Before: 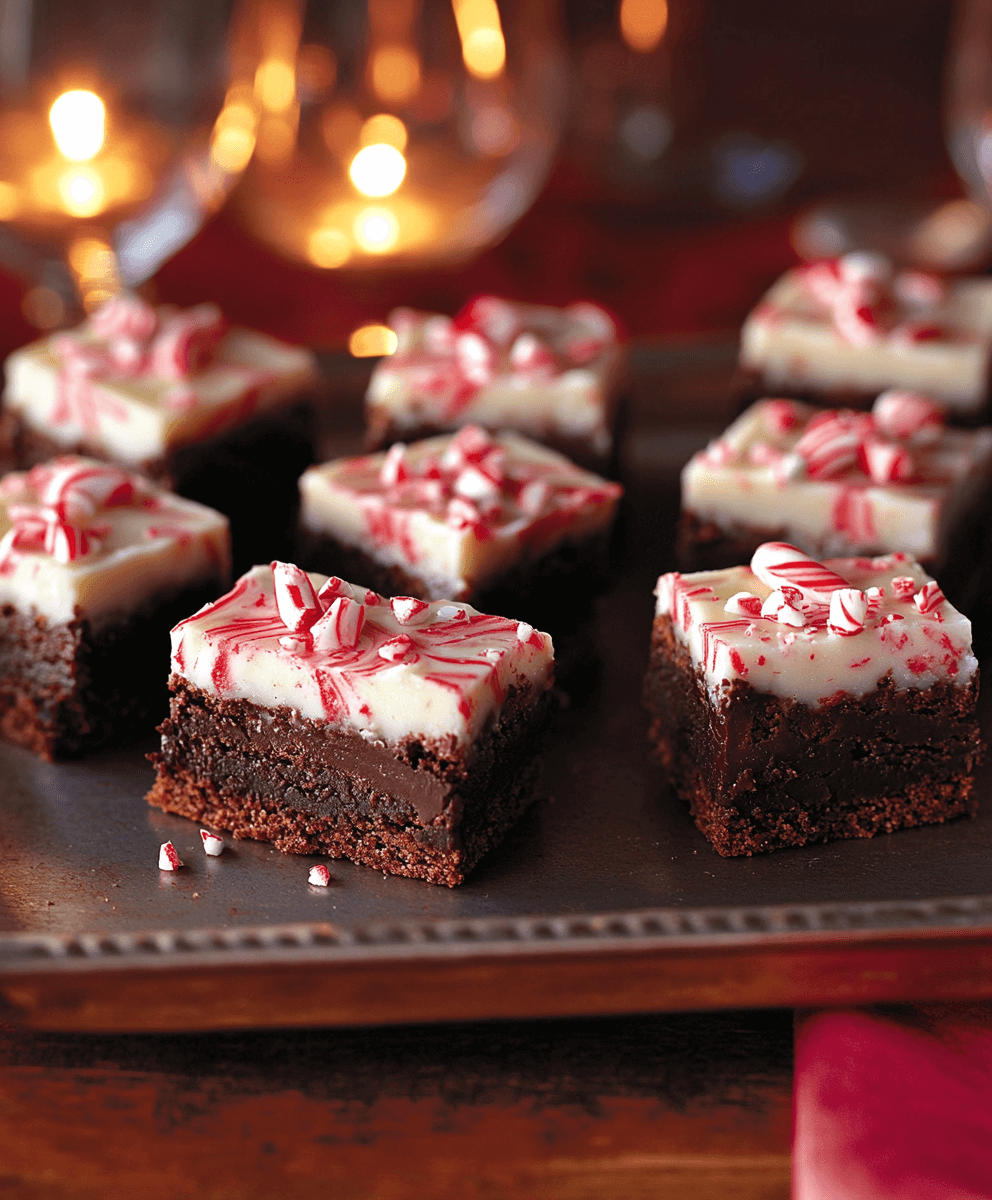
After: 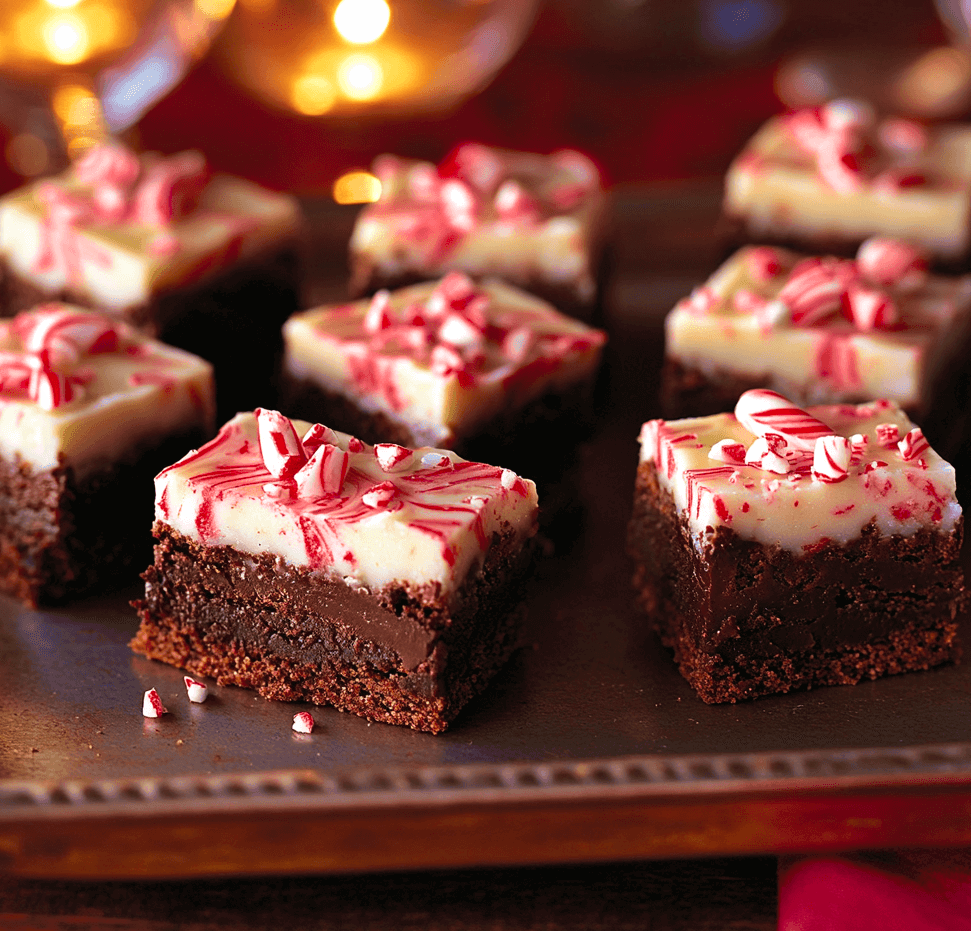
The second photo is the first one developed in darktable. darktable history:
tone equalizer: on, module defaults
color balance rgb: perceptual saturation grading › global saturation 14.95%
crop and rotate: left 1.796%, top 12.813%, right 0.239%, bottom 9.597%
velvia: strength 75%
